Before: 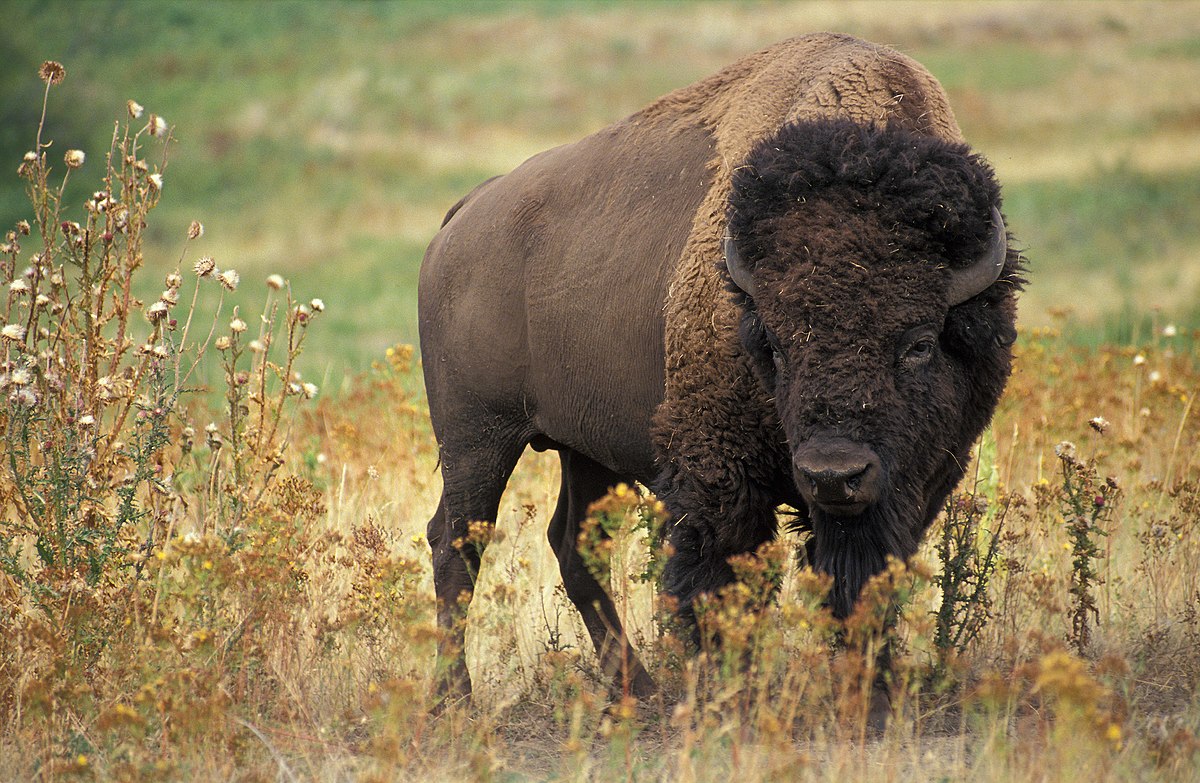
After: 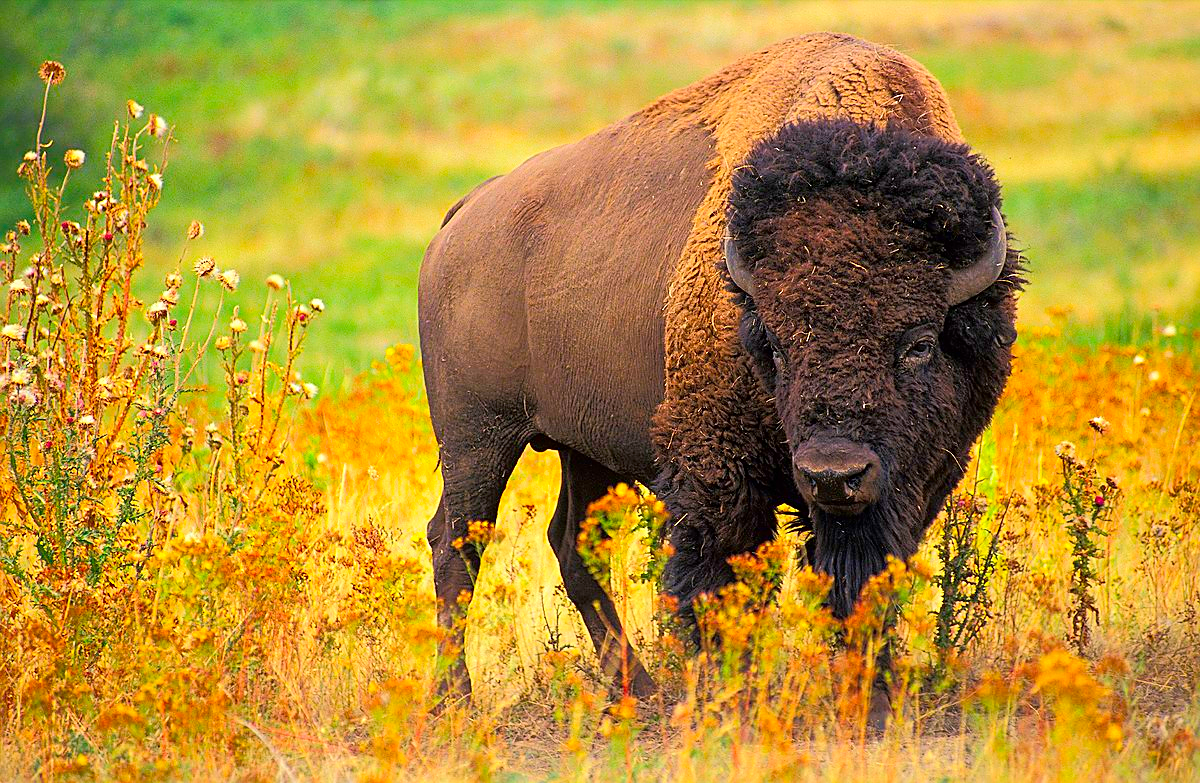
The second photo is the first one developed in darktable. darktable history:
sharpen: on, module defaults
color correction: highlights a* 1.59, highlights b* -1.89, saturation 2.5
contrast equalizer: y [[0.5 ×6], [0.5 ×6], [0.5, 0.5, 0.501, 0.545, 0.707, 0.863], [0 ×6], [0 ×6]], mix -0.287
tone curve: curves: ch0 [(0, 0) (0.004, 0.001) (0.133, 0.16) (0.325, 0.399) (0.475, 0.588) (0.832, 0.903) (1, 1)], color space Lab, independent channels, preserve colors none
